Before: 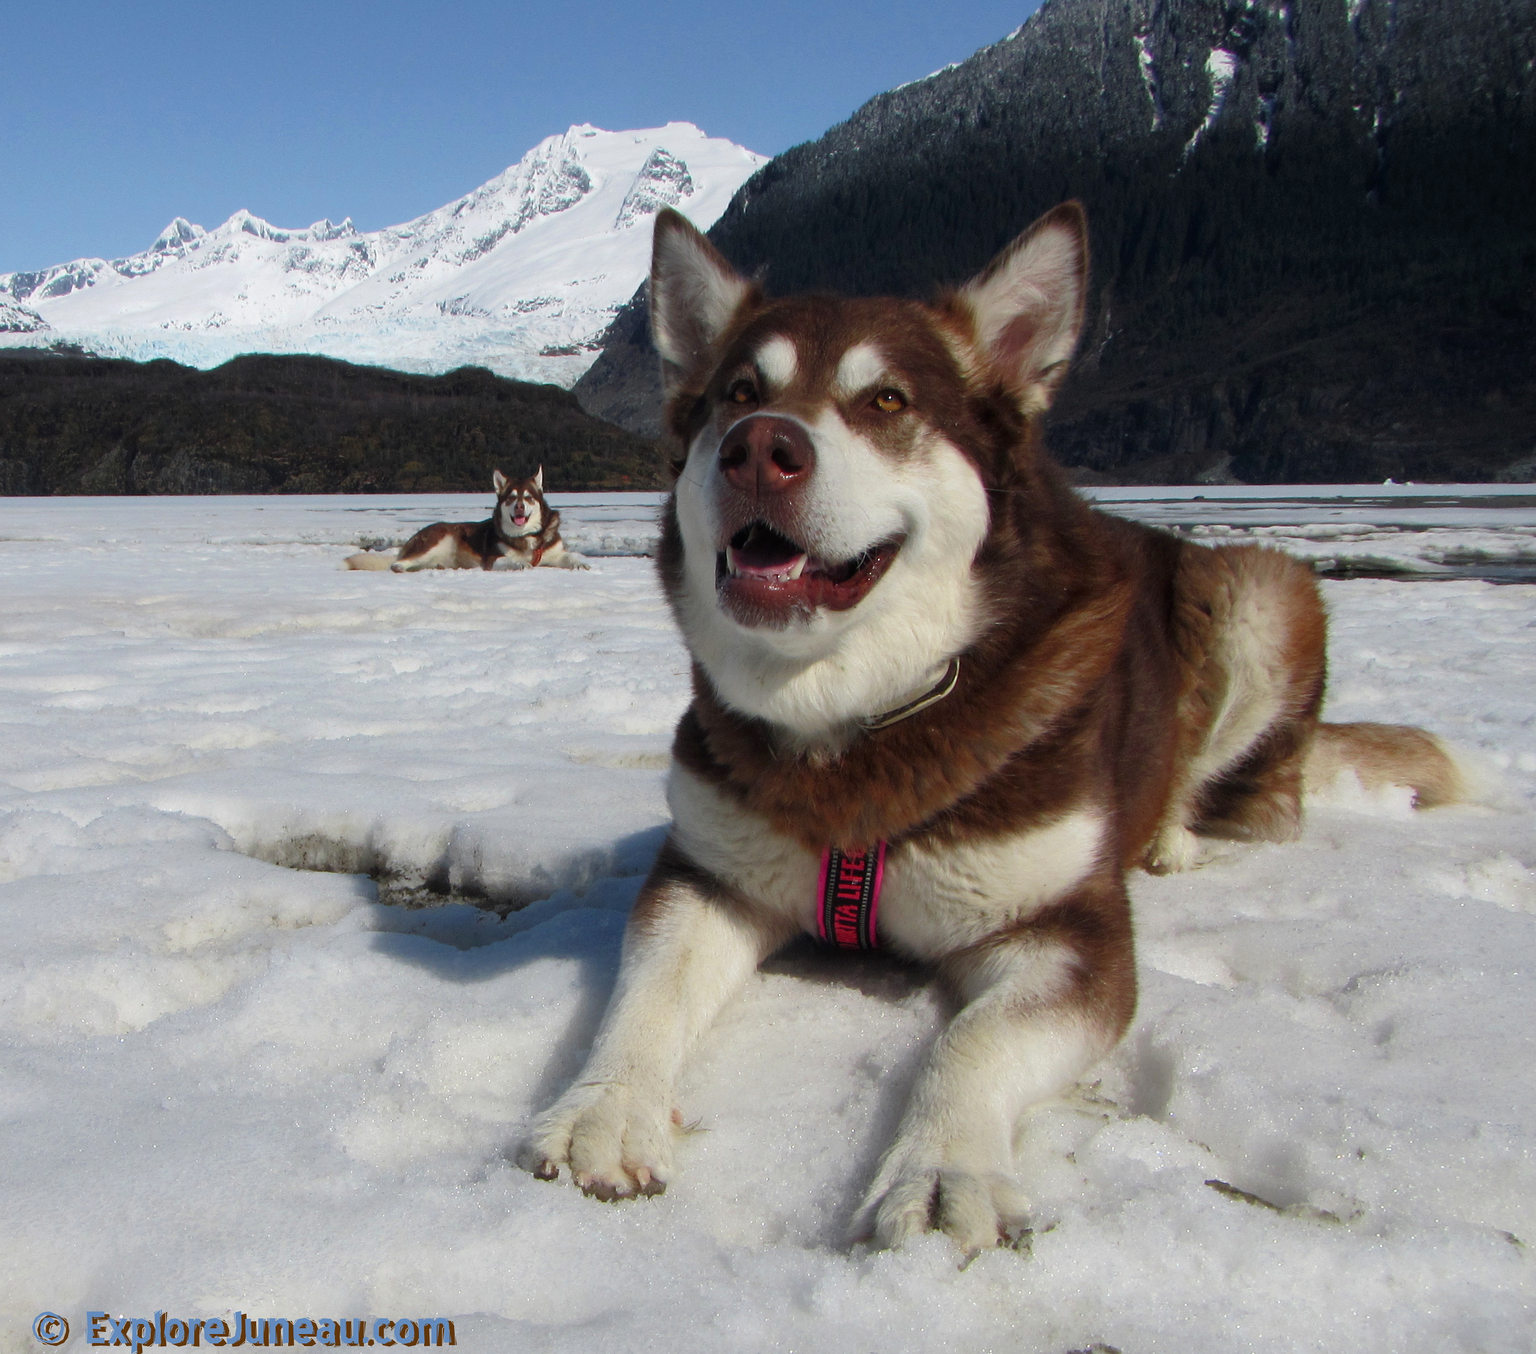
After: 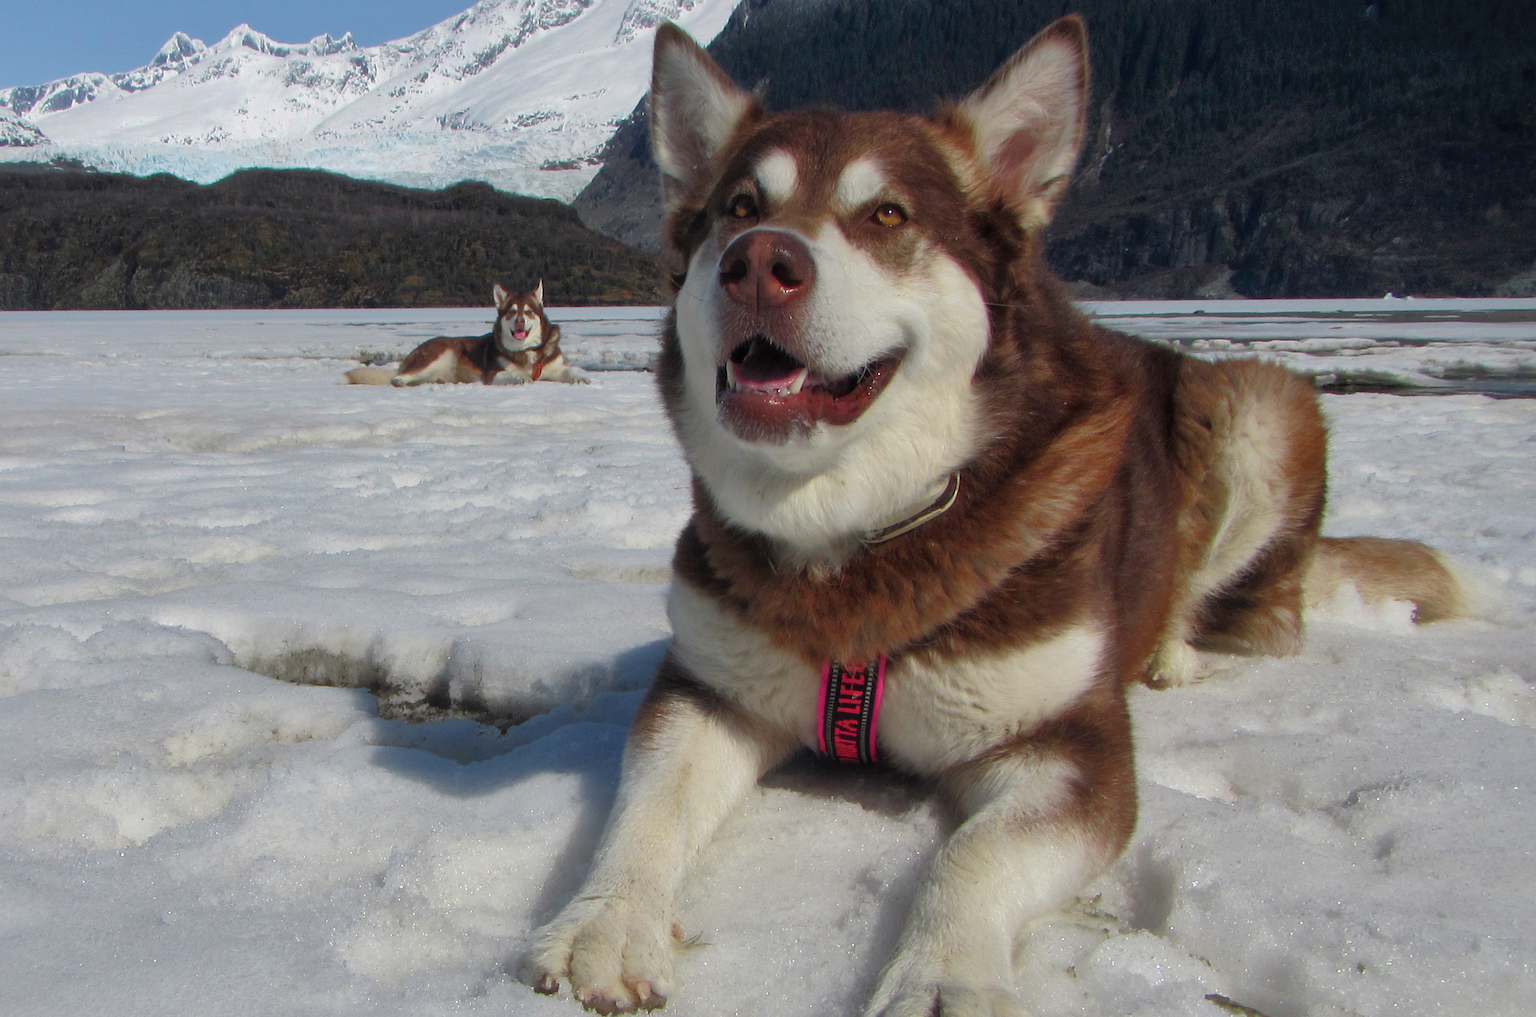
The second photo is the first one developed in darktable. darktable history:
crop: top 13.747%, bottom 11.066%
shadows and highlights: on, module defaults
